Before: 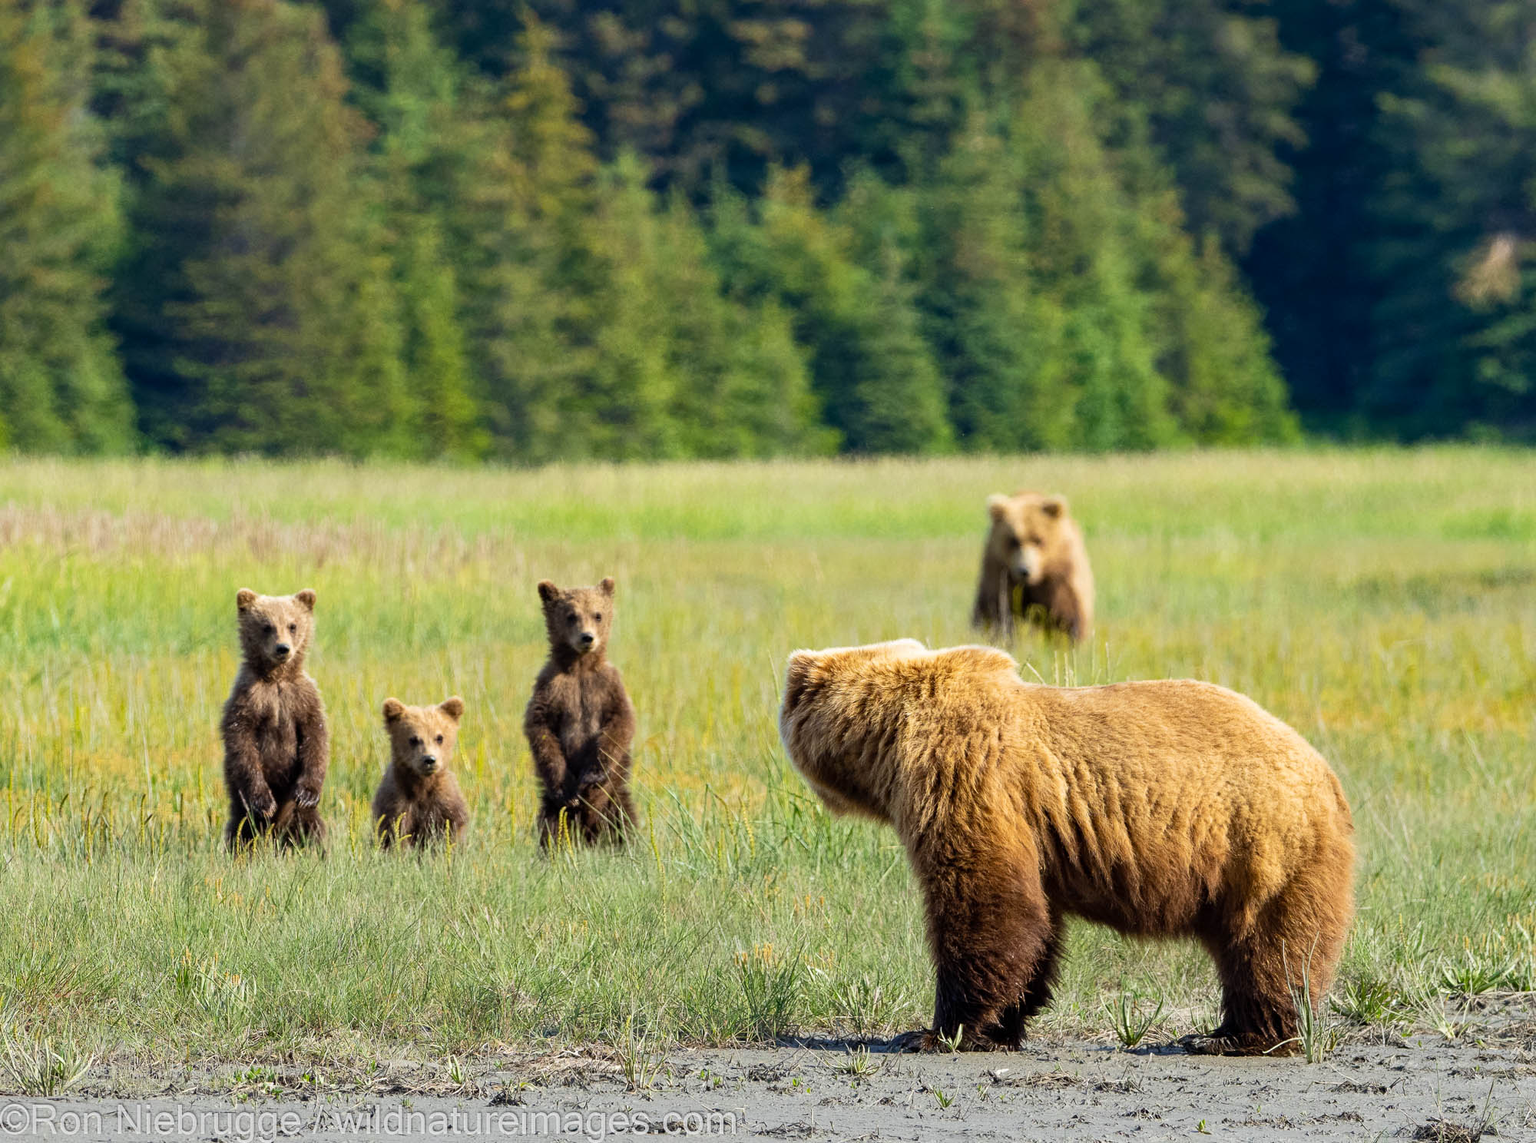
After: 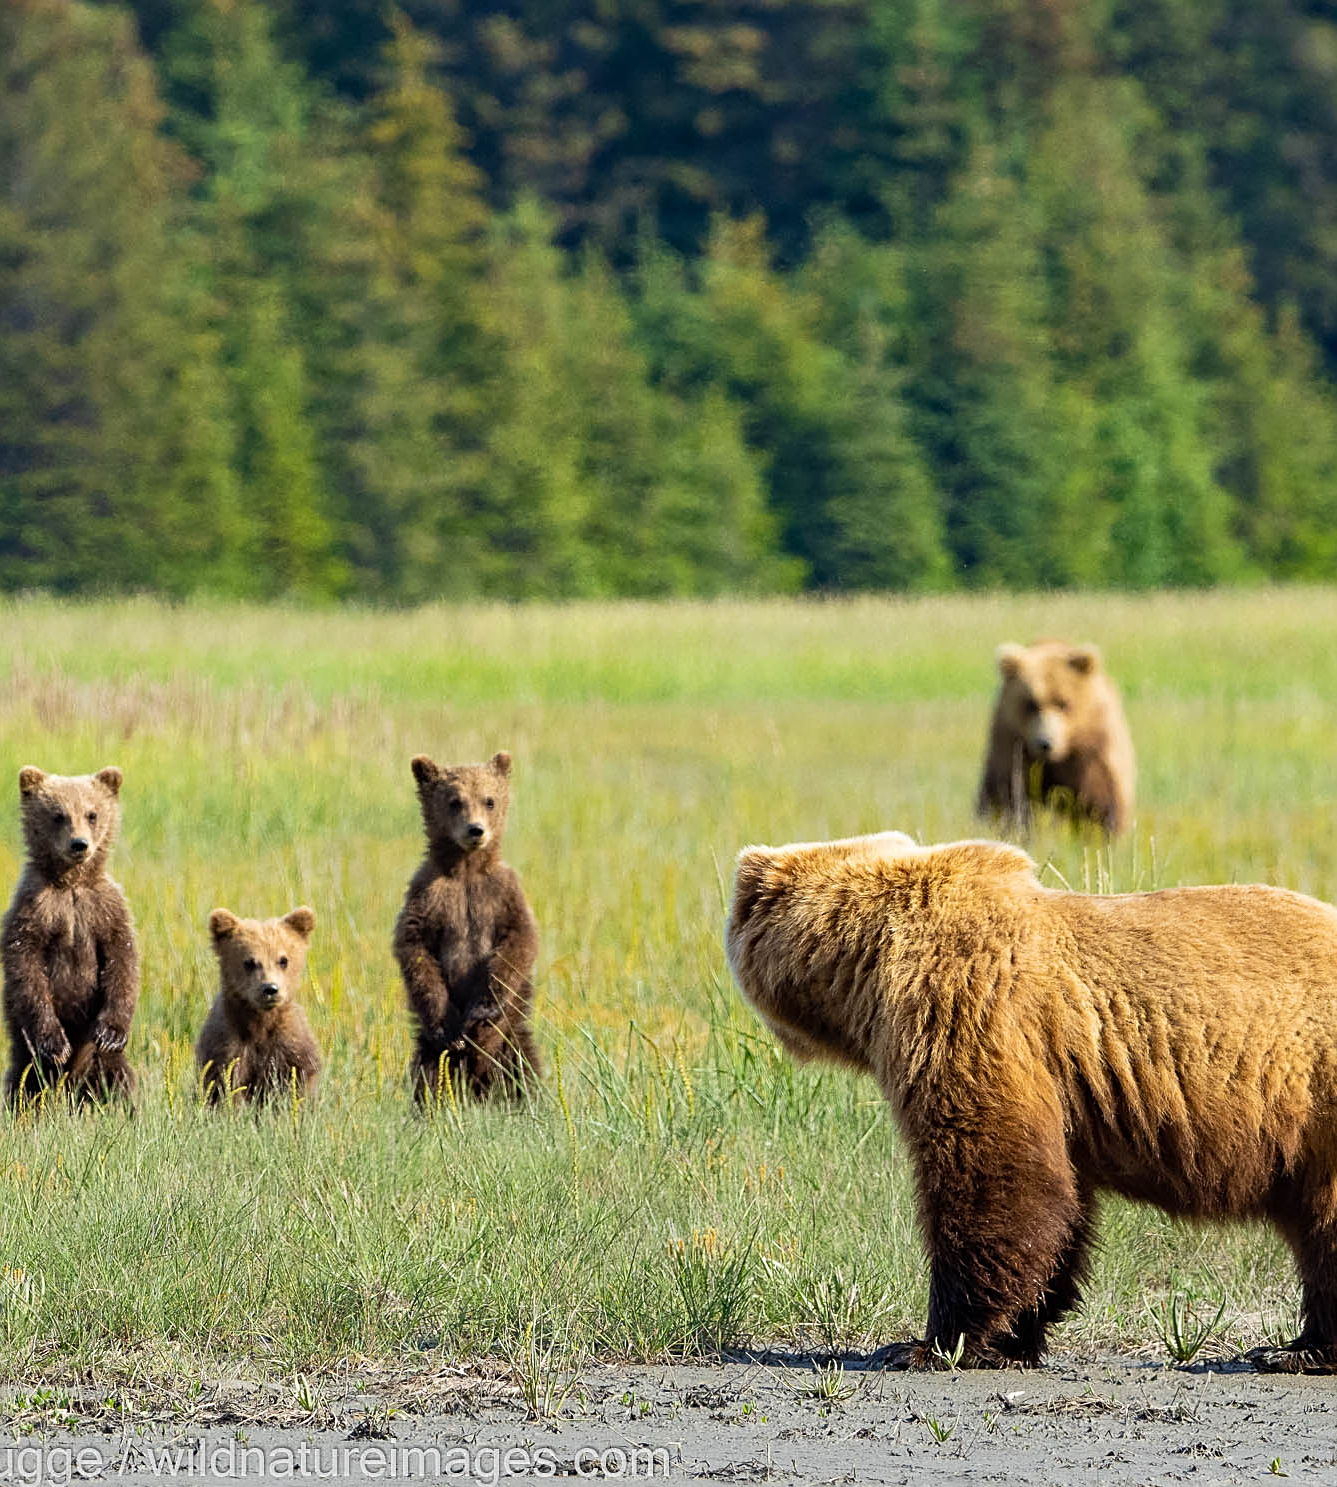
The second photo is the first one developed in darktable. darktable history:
sharpen: on, module defaults
crop and rotate: left 14.467%, right 18.67%
